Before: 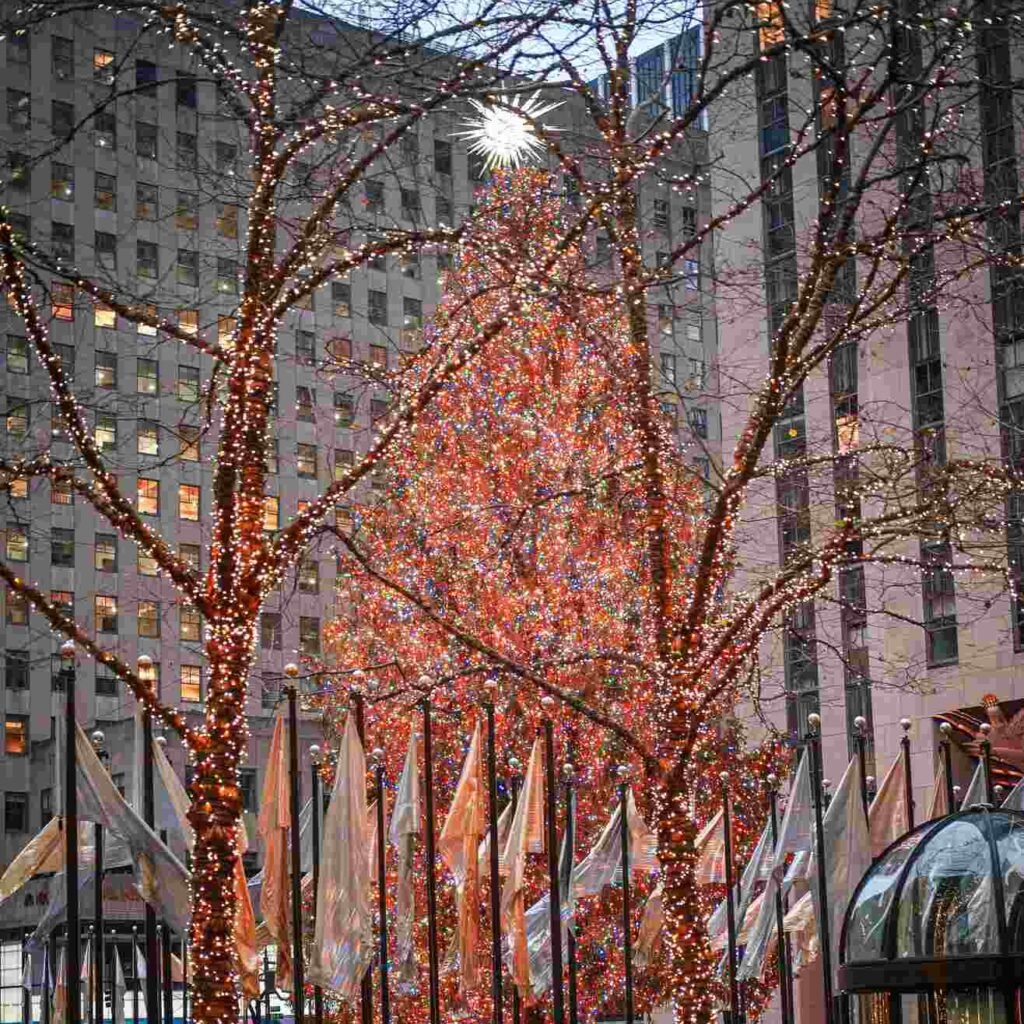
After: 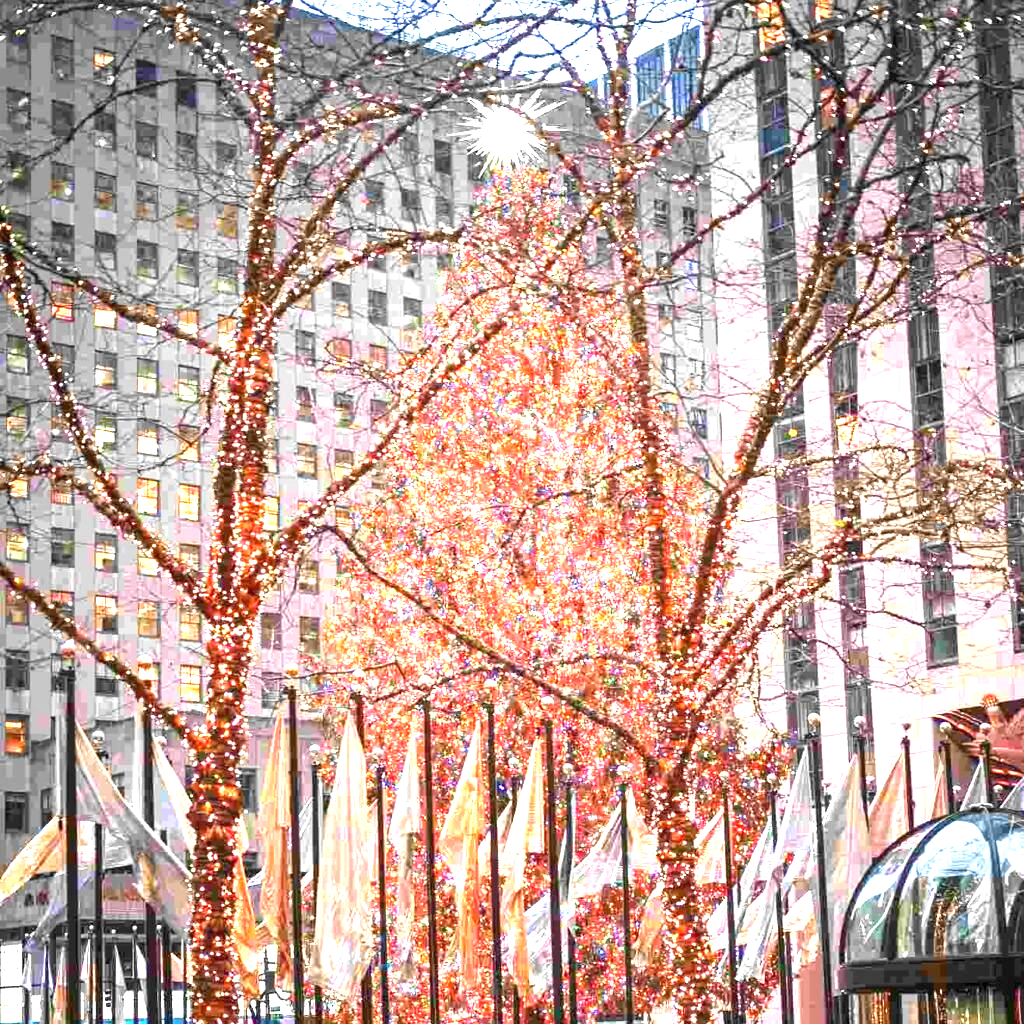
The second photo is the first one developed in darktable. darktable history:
exposure: exposure 2.003 EV, compensate highlight preservation false
